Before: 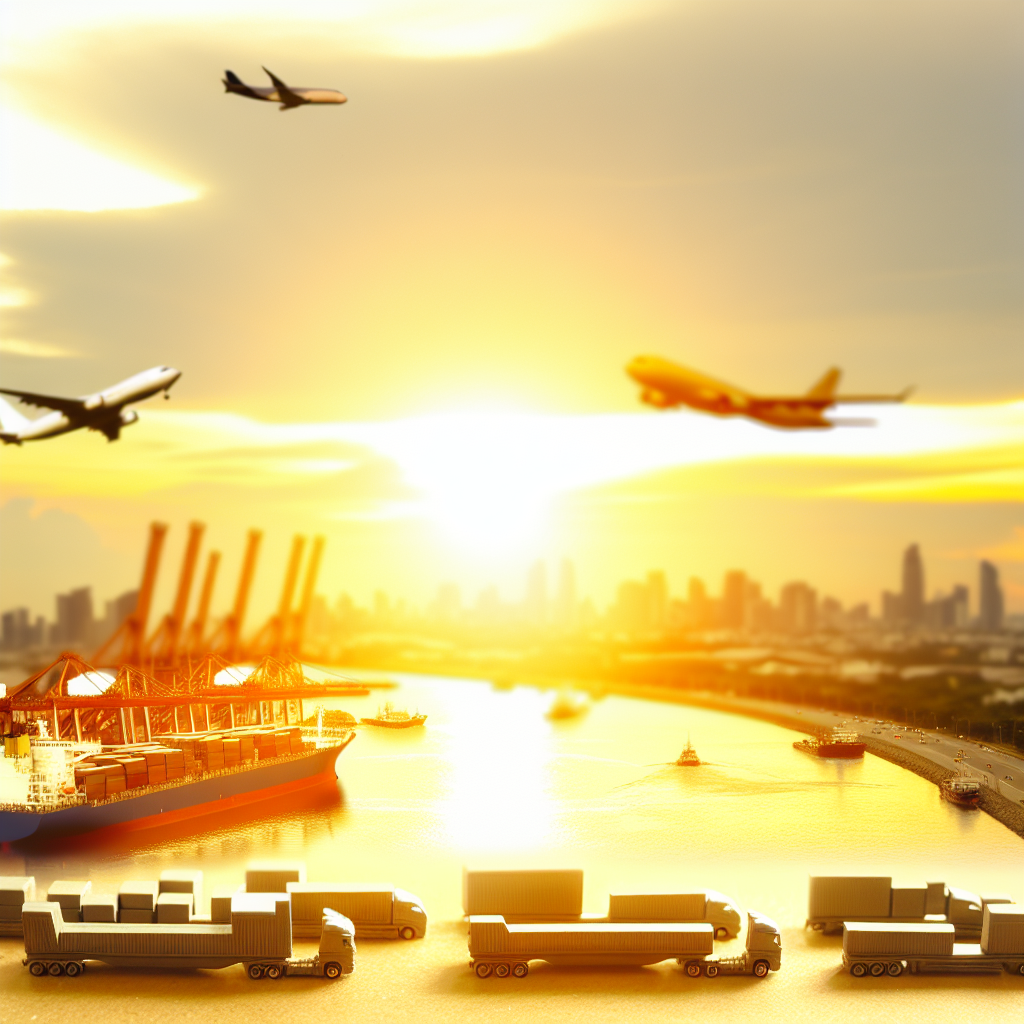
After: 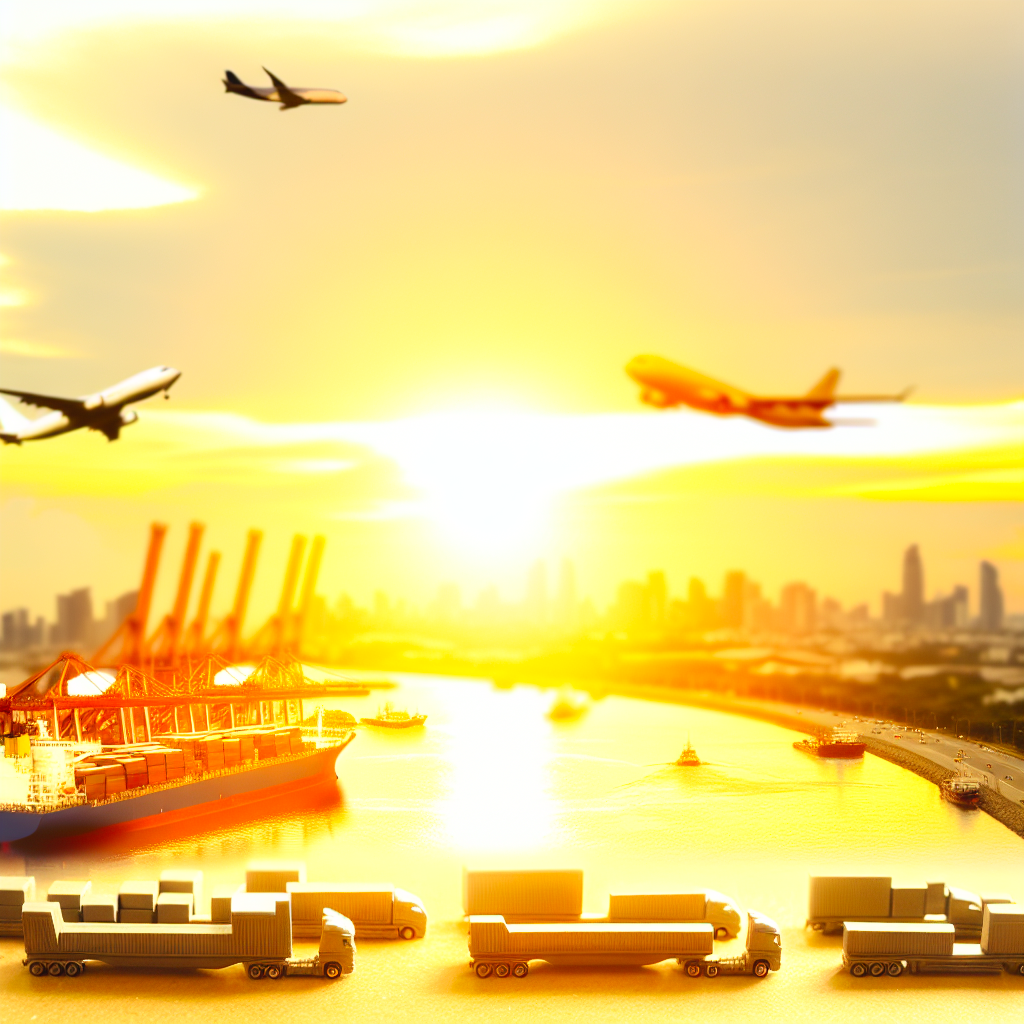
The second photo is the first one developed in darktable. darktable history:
contrast brightness saturation: contrast 0.2, brightness 0.16, saturation 0.22
local contrast: mode bilateral grid, contrast 15, coarseness 36, detail 105%, midtone range 0.2
